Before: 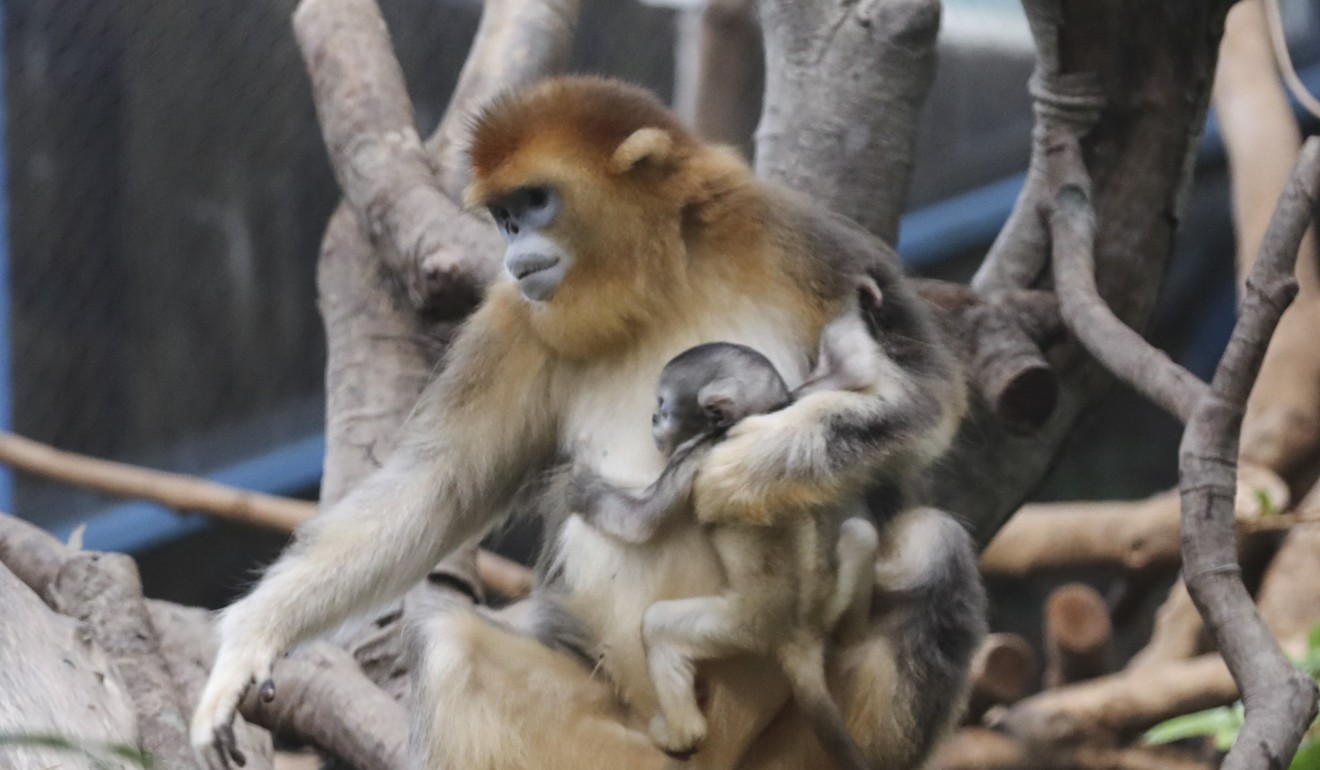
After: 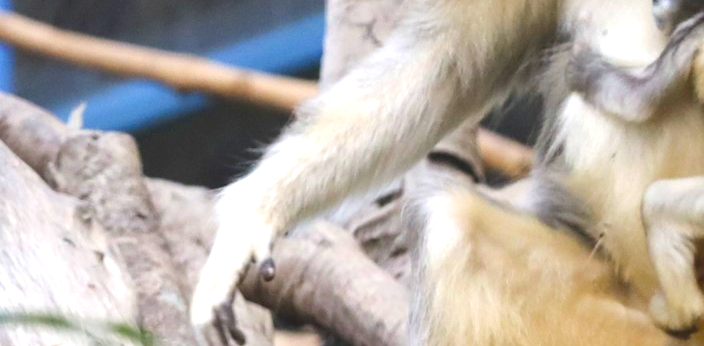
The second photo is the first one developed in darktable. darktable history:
crop and rotate: top 54.778%, right 46.61%, bottom 0.159%
velvia: strength 32%, mid-tones bias 0.2
exposure: black level correction 0, exposure 0.7 EV, compensate exposure bias true, compensate highlight preservation false
